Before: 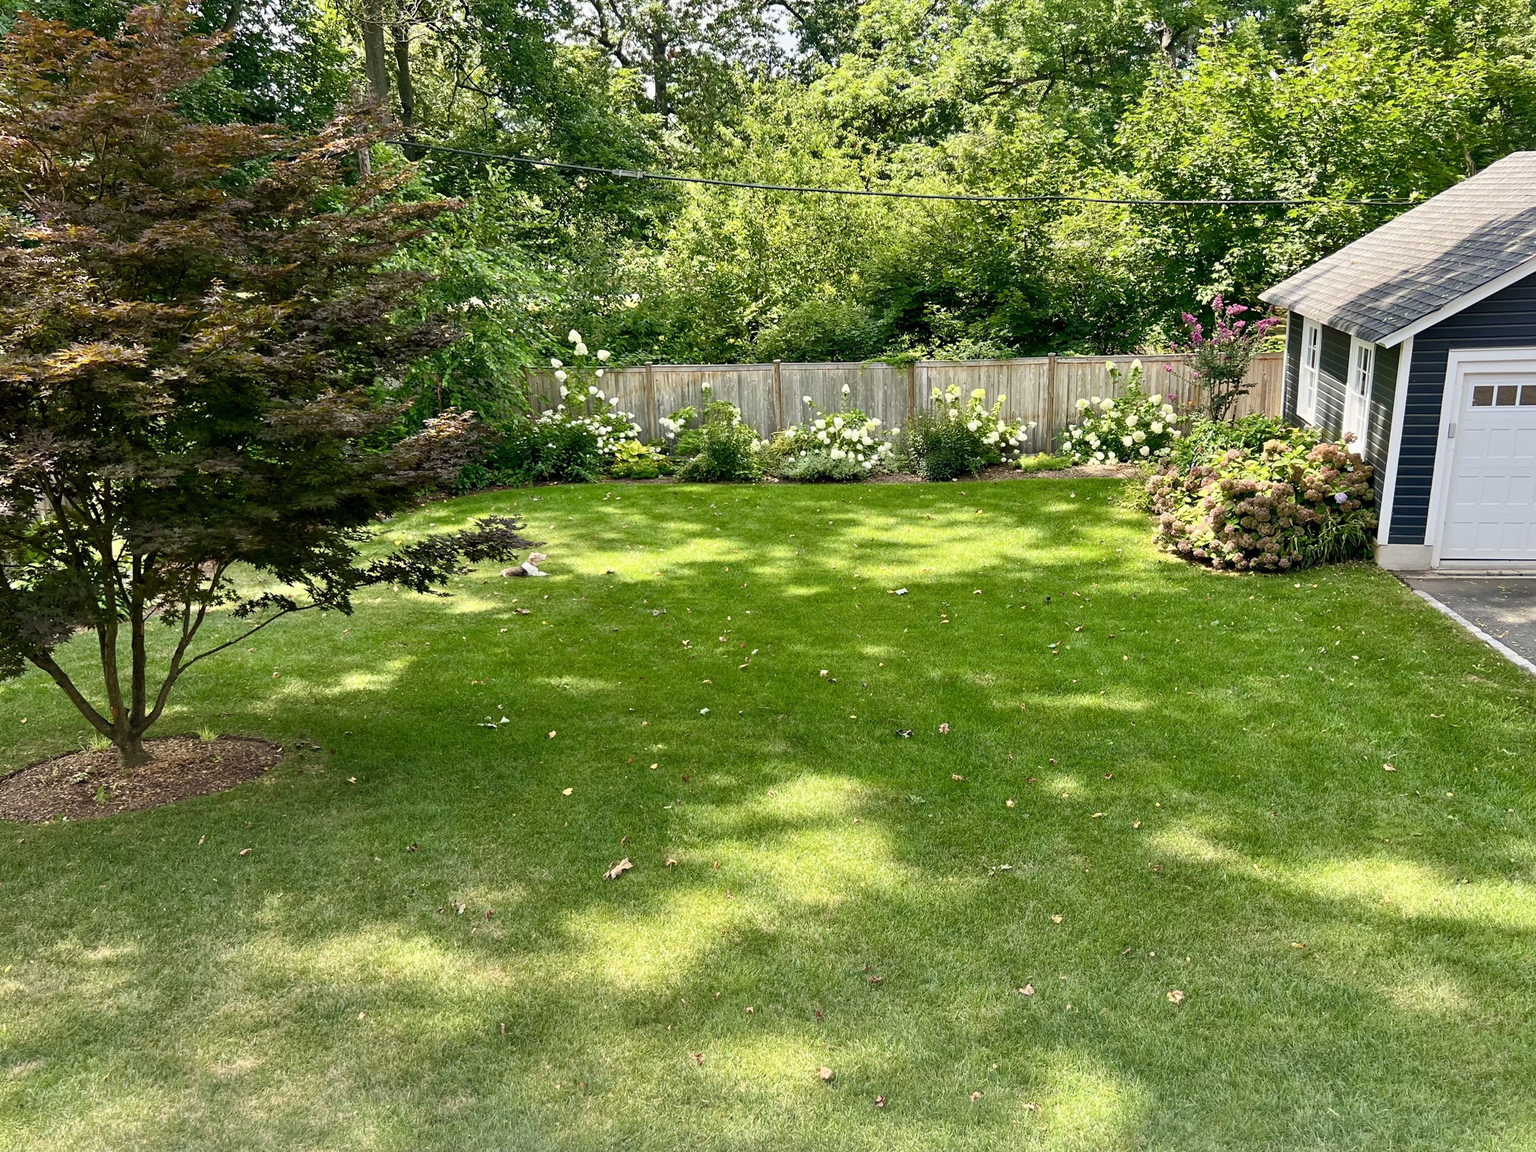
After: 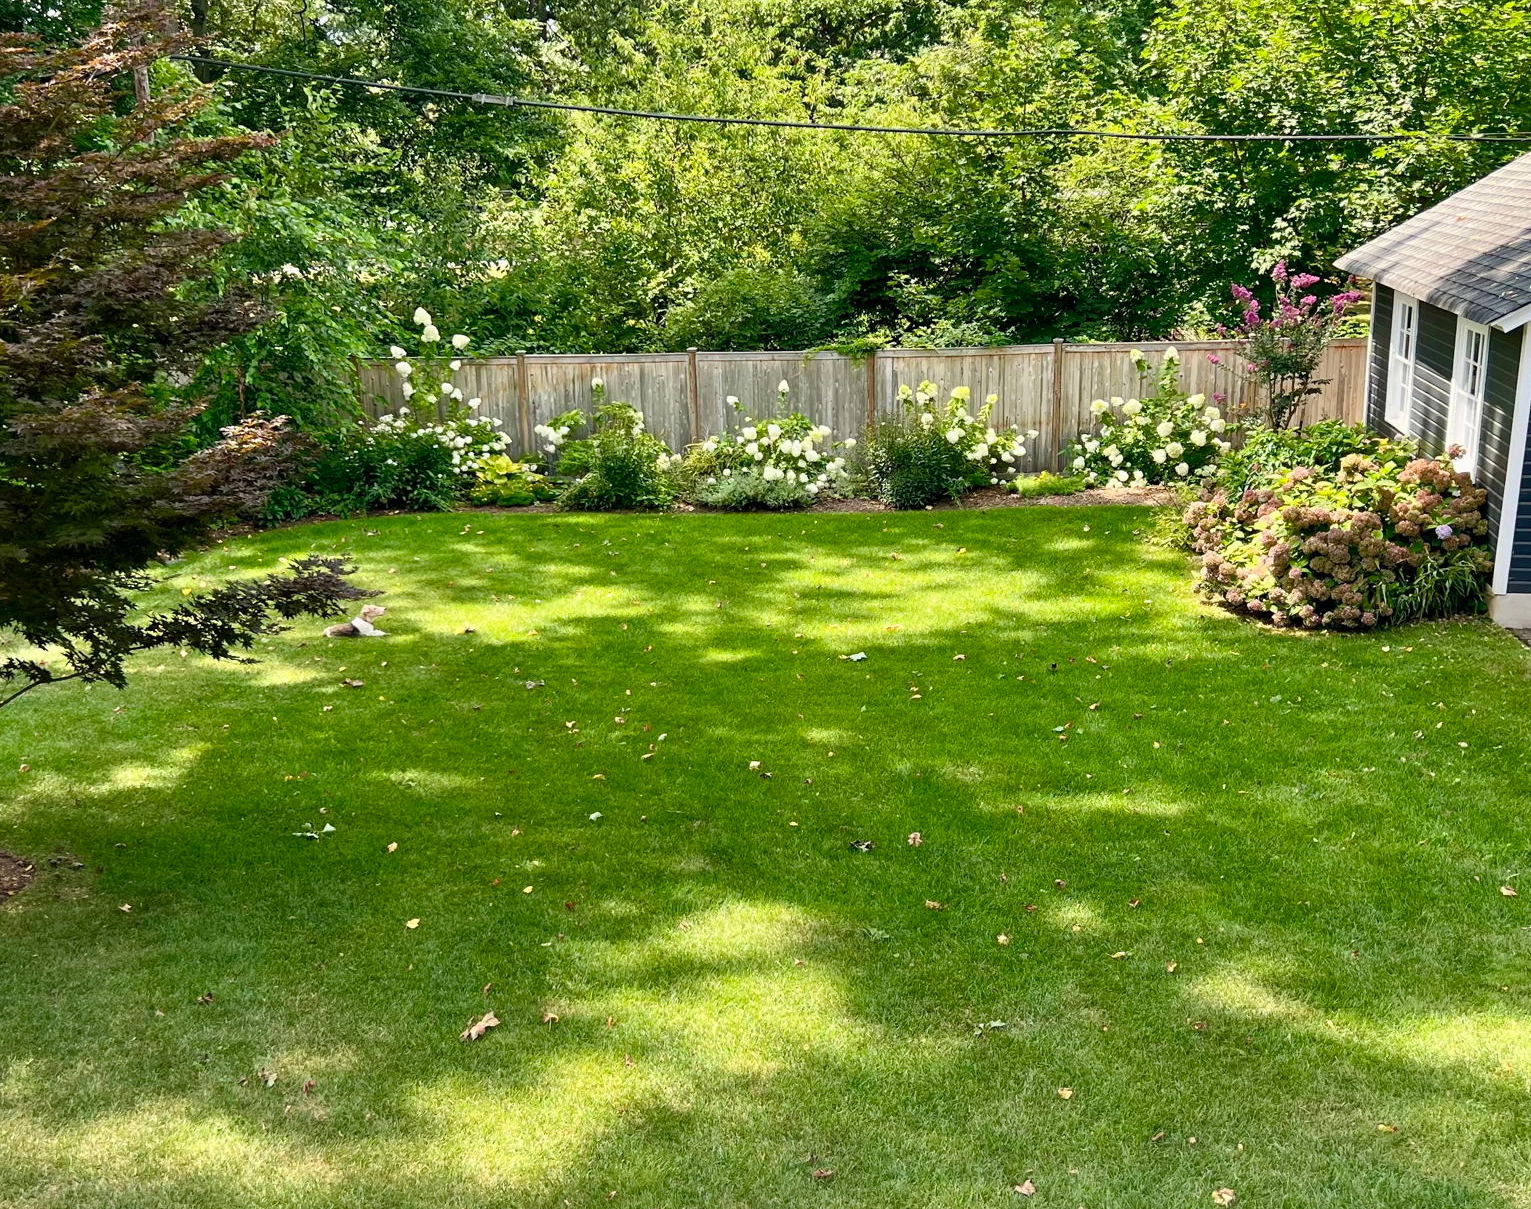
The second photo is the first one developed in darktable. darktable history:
crop: left 16.798%, top 8.656%, right 8.418%, bottom 12.627%
